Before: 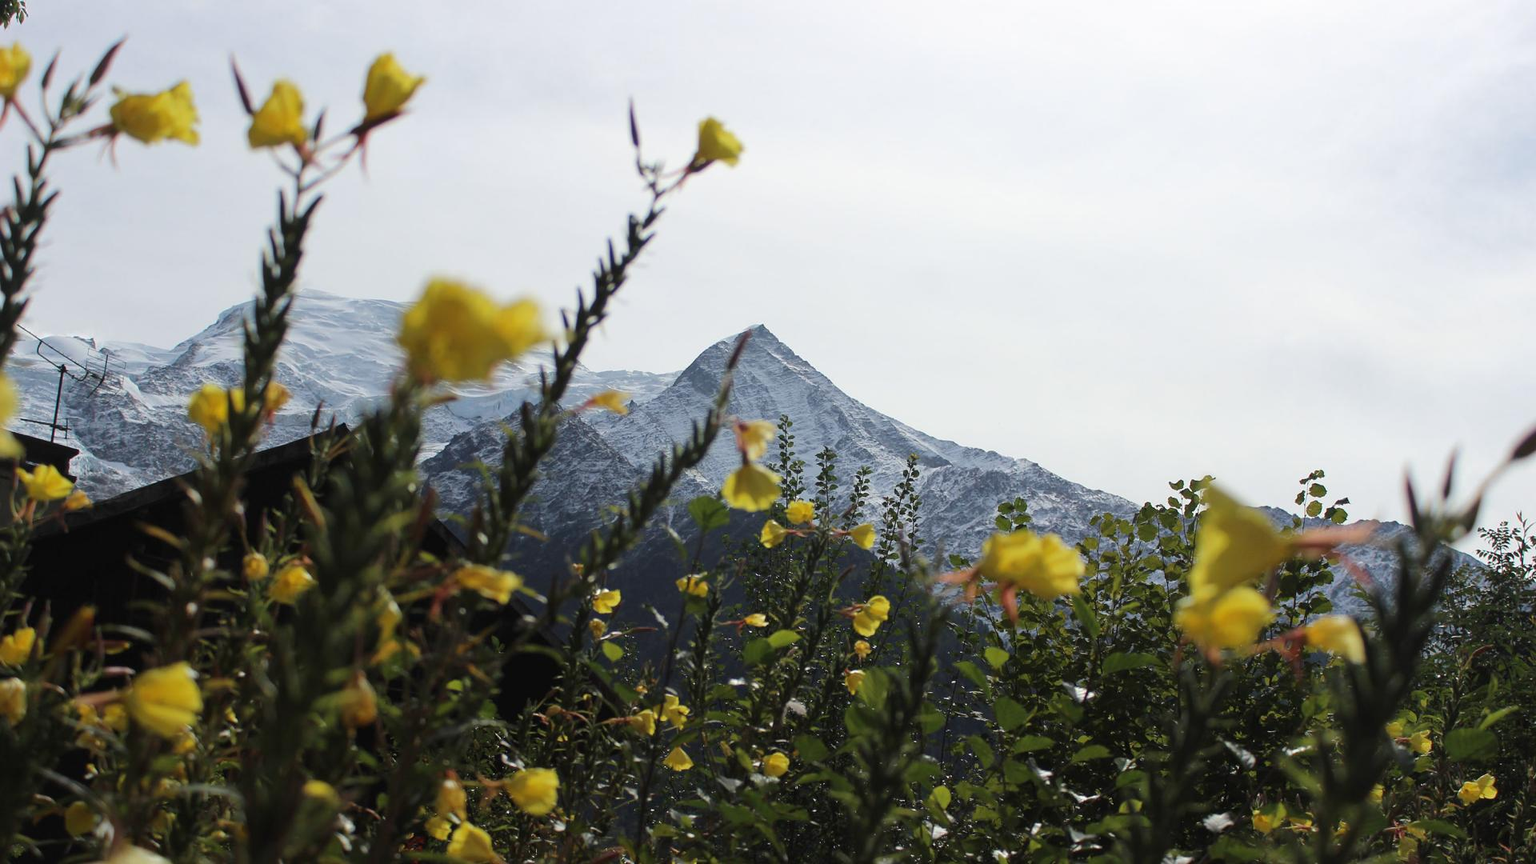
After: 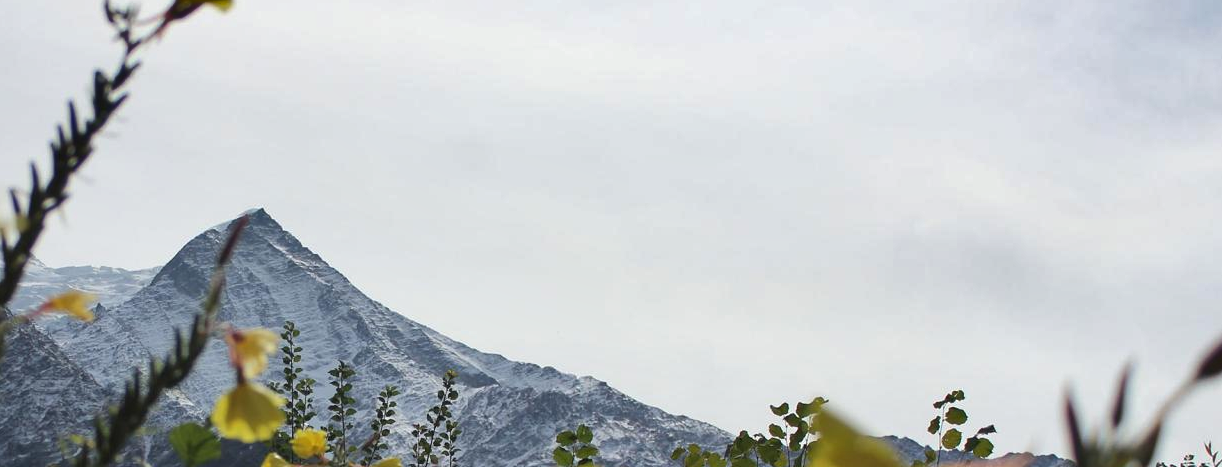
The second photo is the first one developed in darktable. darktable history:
crop: left 36.005%, top 18.293%, right 0.31%, bottom 38.444%
shadows and highlights: low approximation 0.01, soften with gaussian
